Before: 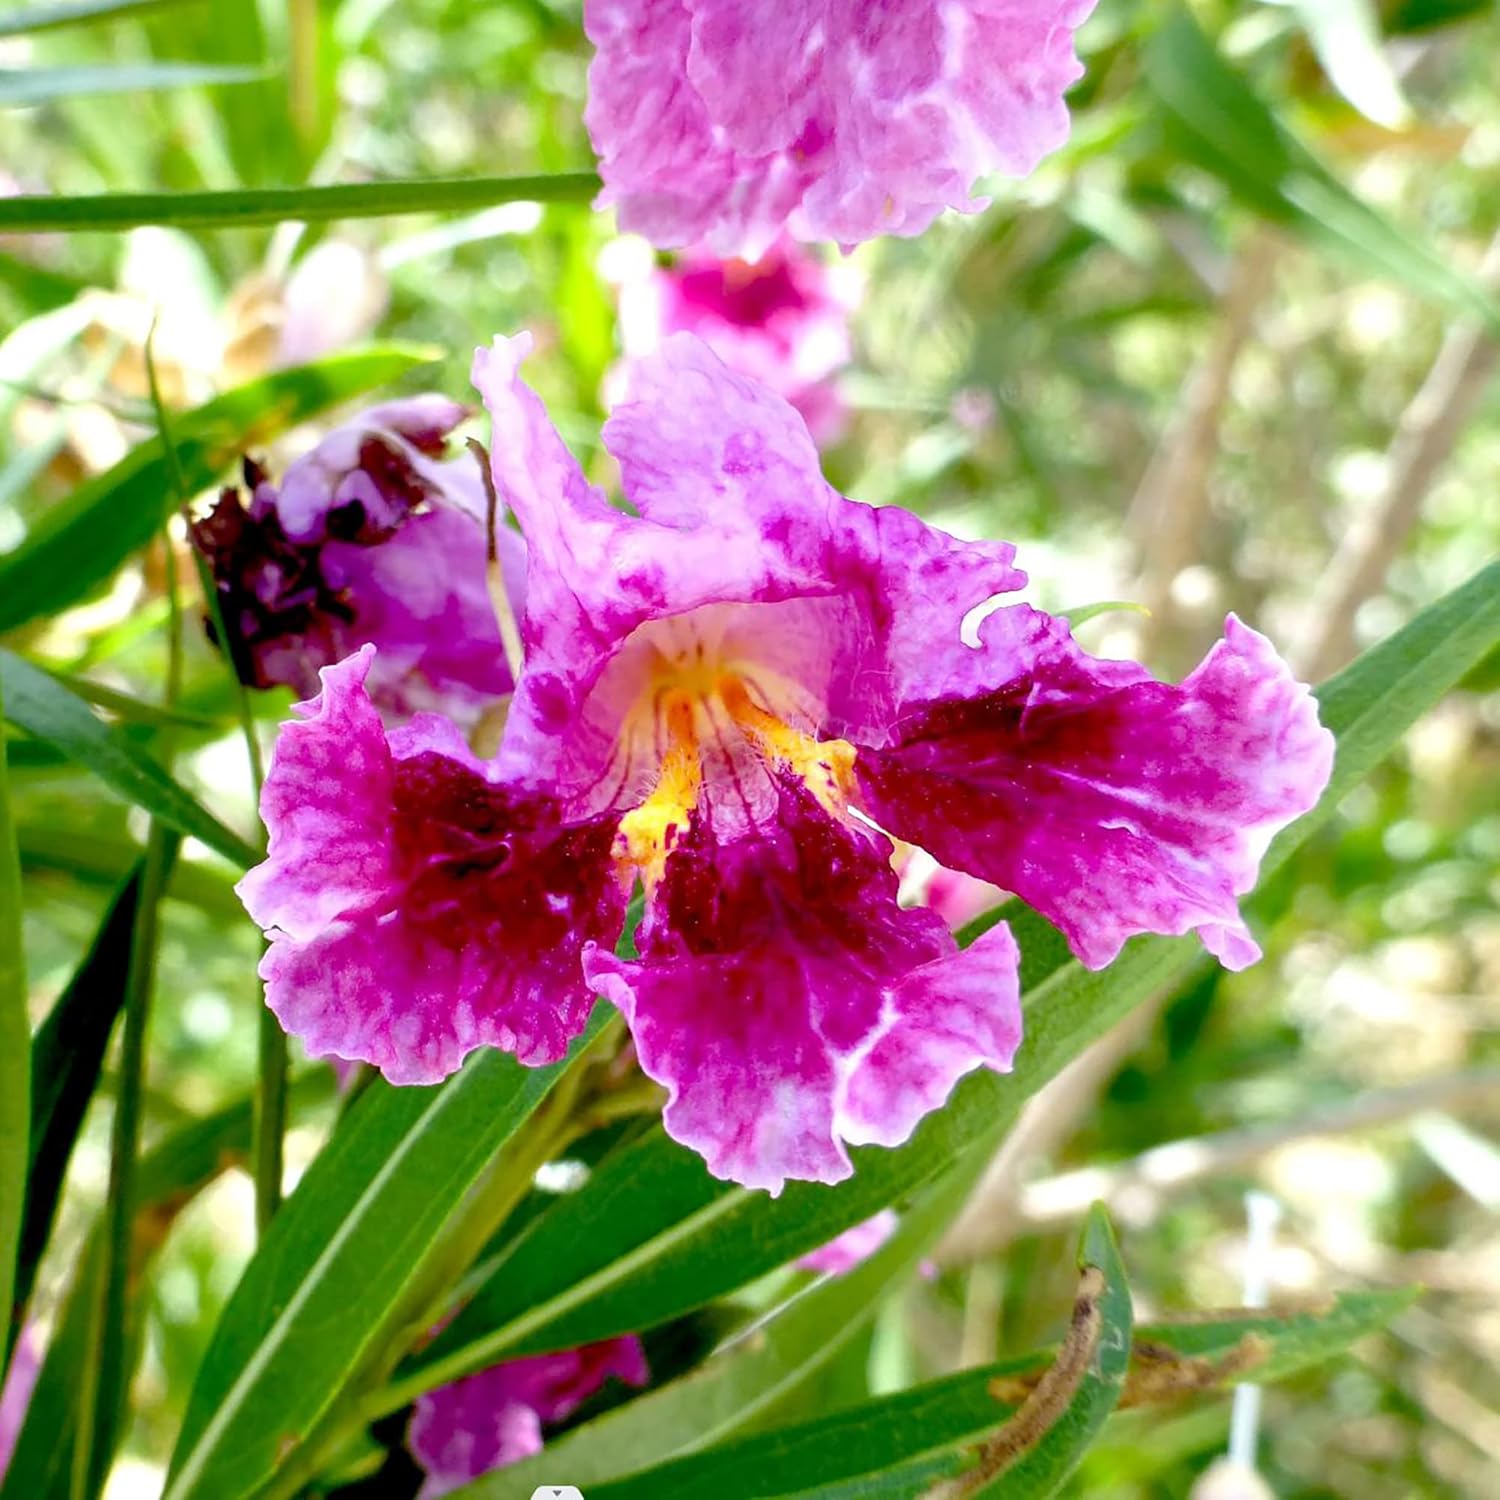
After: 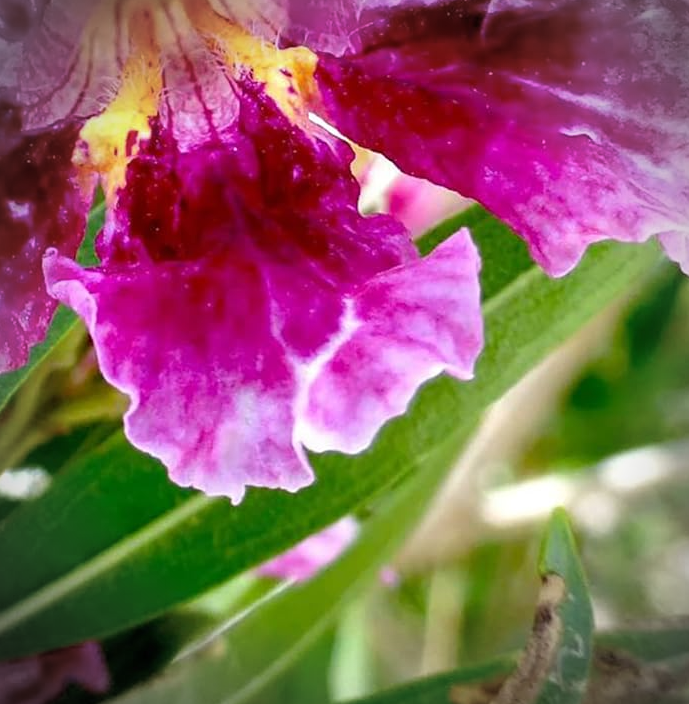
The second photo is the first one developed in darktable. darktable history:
crop: left 35.966%, top 46.246%, right 18.072%, bottom 6.091%
vignetting: brightness -0.626, saturation -0.677, automatic ratio true
